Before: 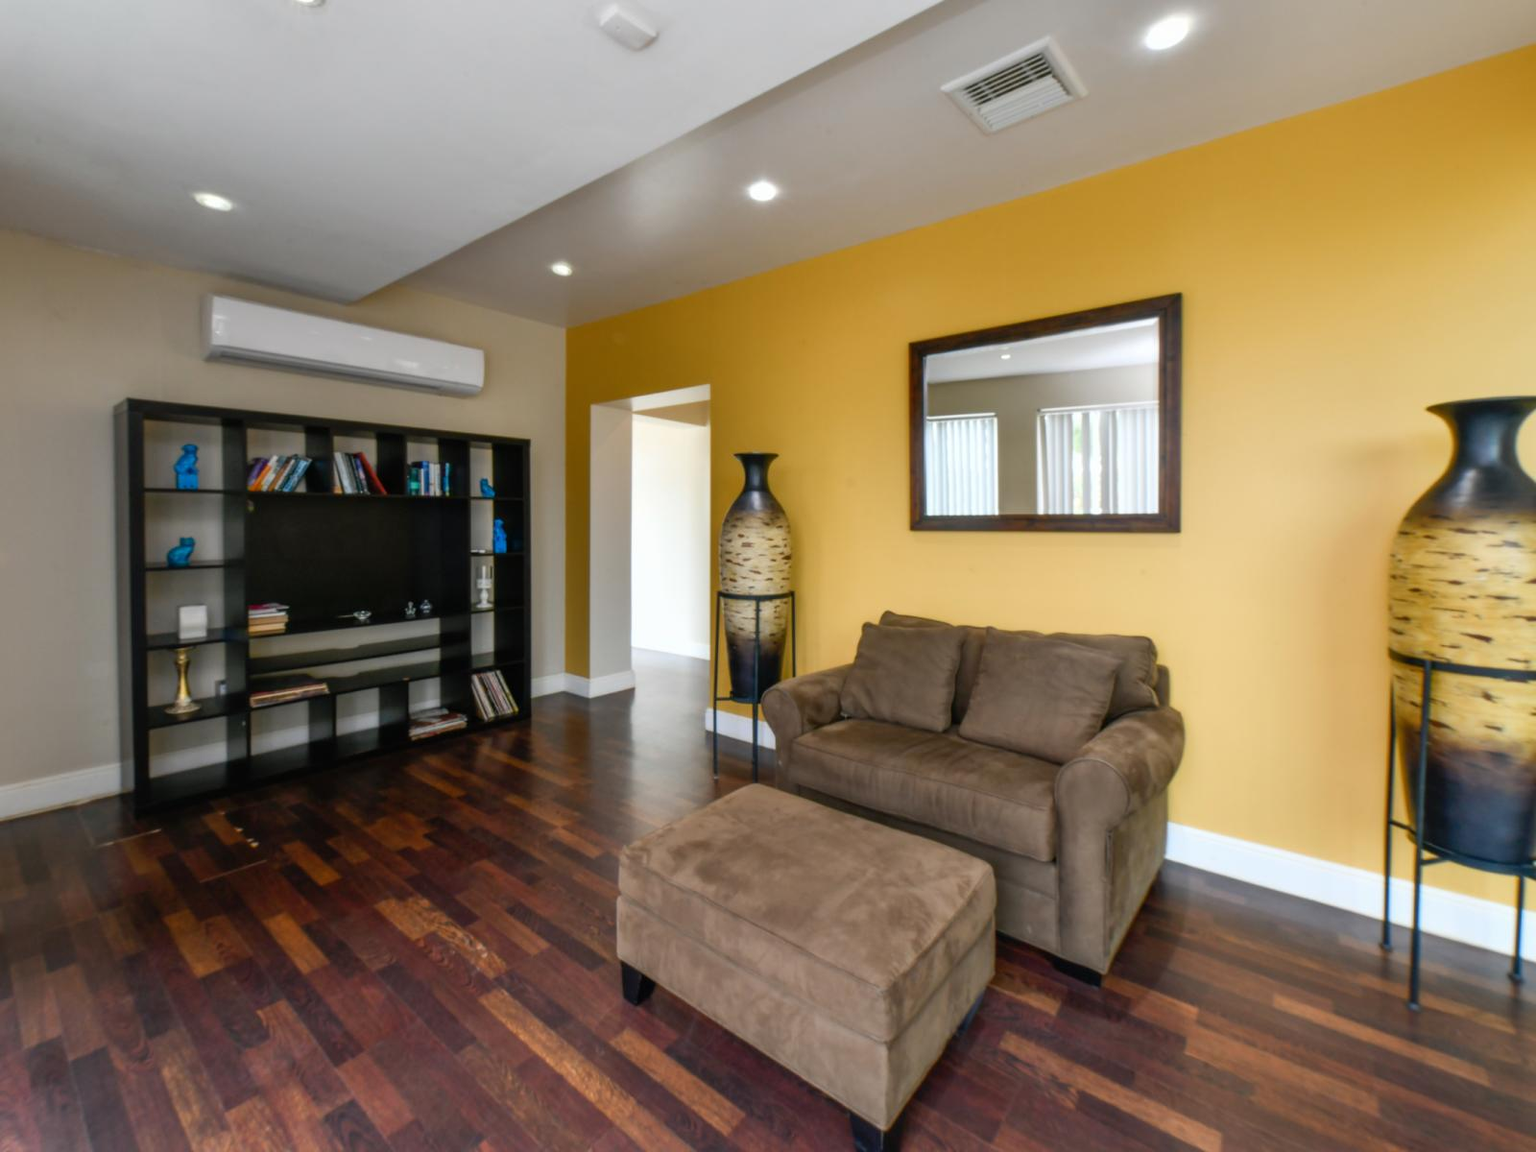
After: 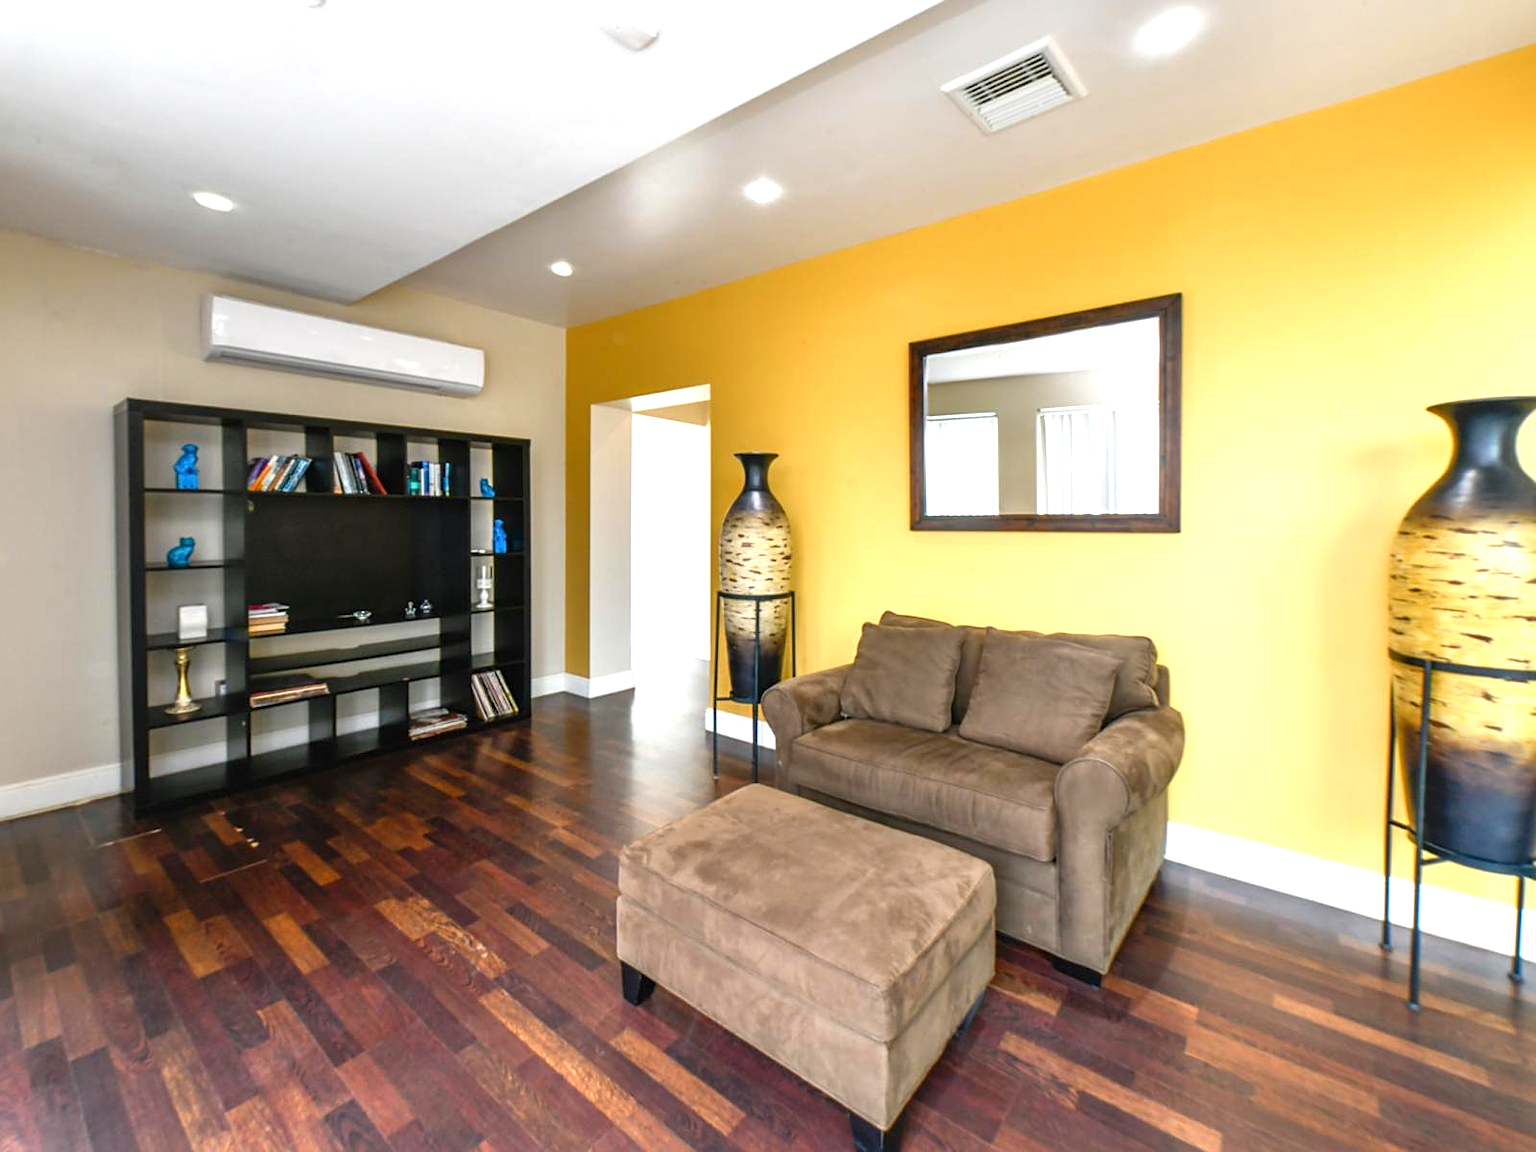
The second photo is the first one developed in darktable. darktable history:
exposure: exposure 0.993 EV, compensate exposure bias true, compensate highlight preservation false
sharpen: on, module defaults
